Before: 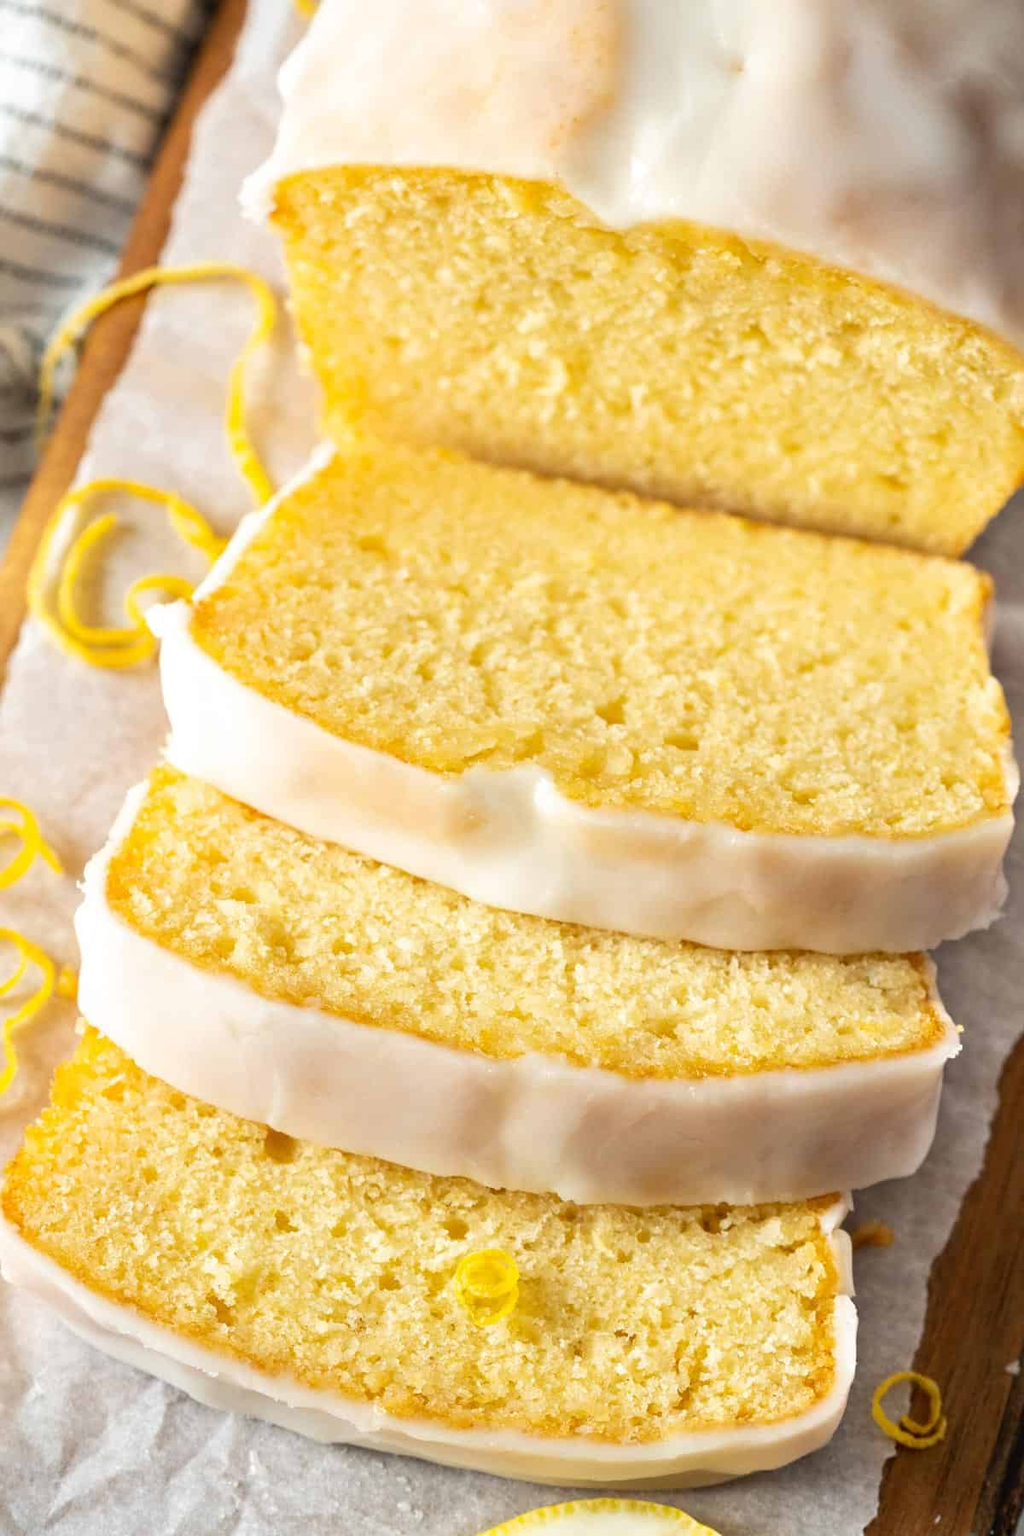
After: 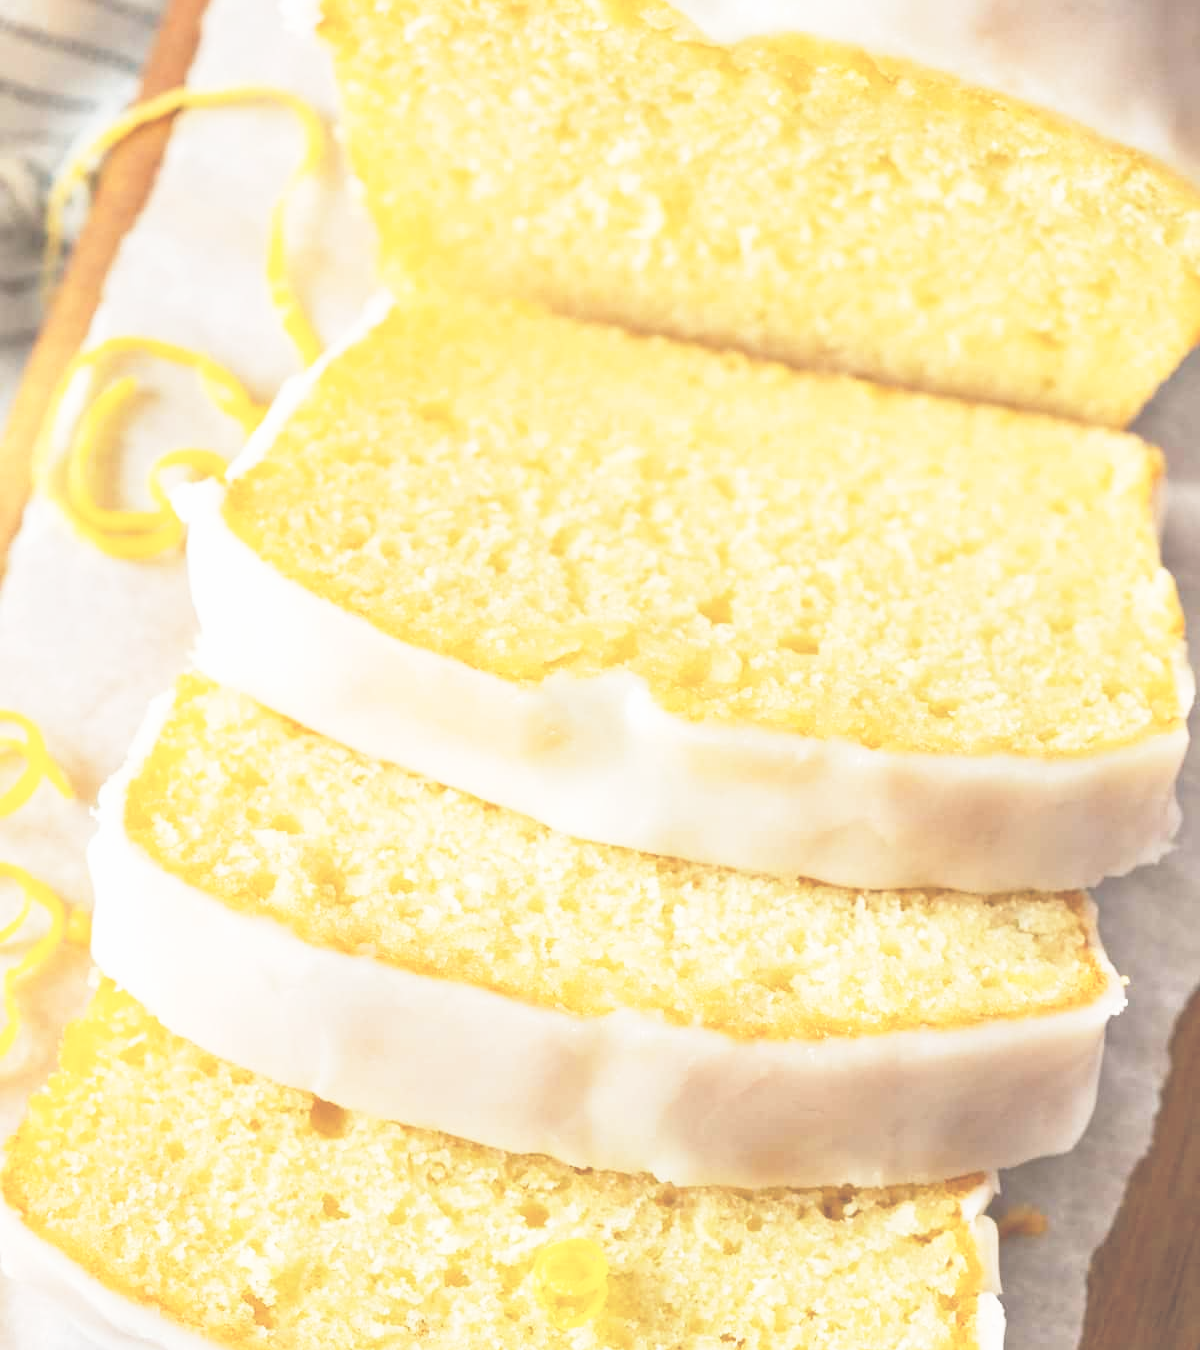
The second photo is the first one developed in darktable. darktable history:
crop and rotate: top 12.5%, bottom 12.5%
exposure: black level correction -0.062, exposure -0.05 EV, compensate highlight preservation false
base curve: curves: ch0 [(0, 0) (0.028, 0.03) (0.121, 0.232) (0.46, 0.748) (0.859, 0.968) (1, 1)], preserve colors none
